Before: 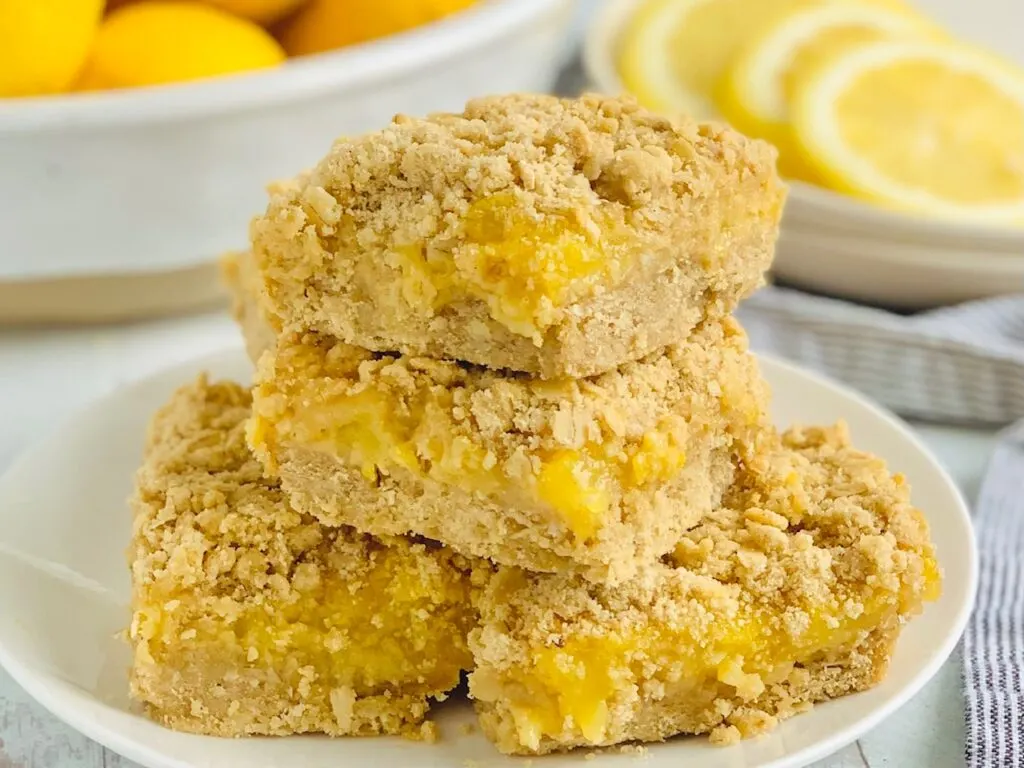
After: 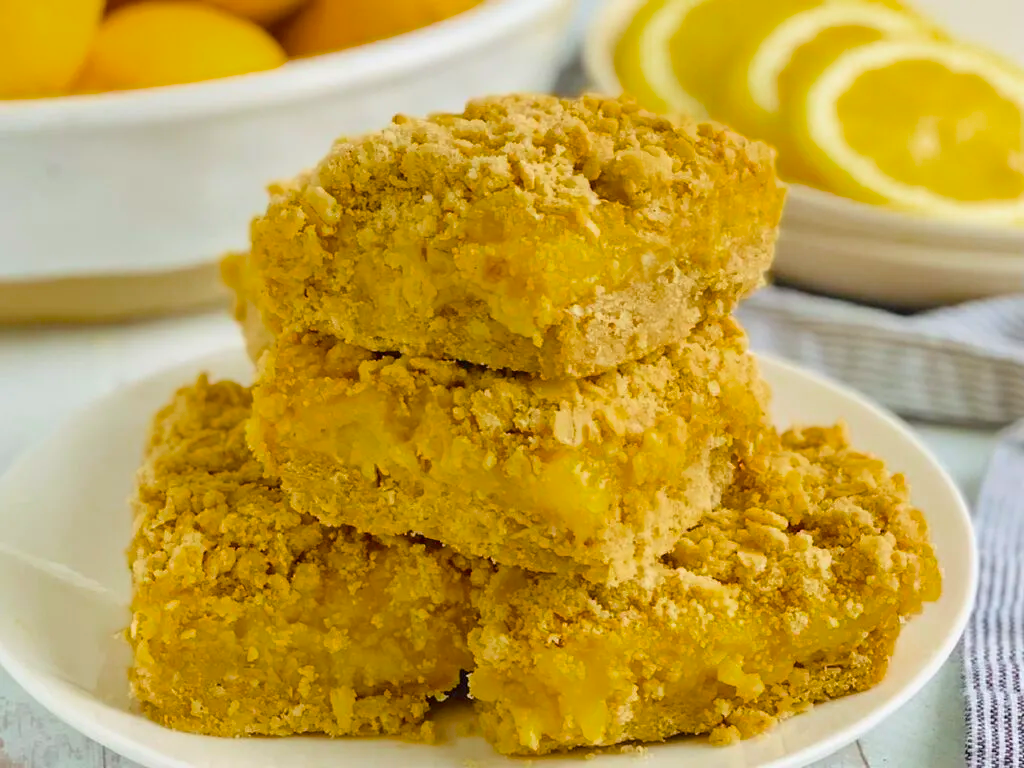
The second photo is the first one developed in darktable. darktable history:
color balance rgb: perceptual saturation grading › global saturation 29.751%, global vibrance 15.937%, saturation formula JzAzBz (2021)
